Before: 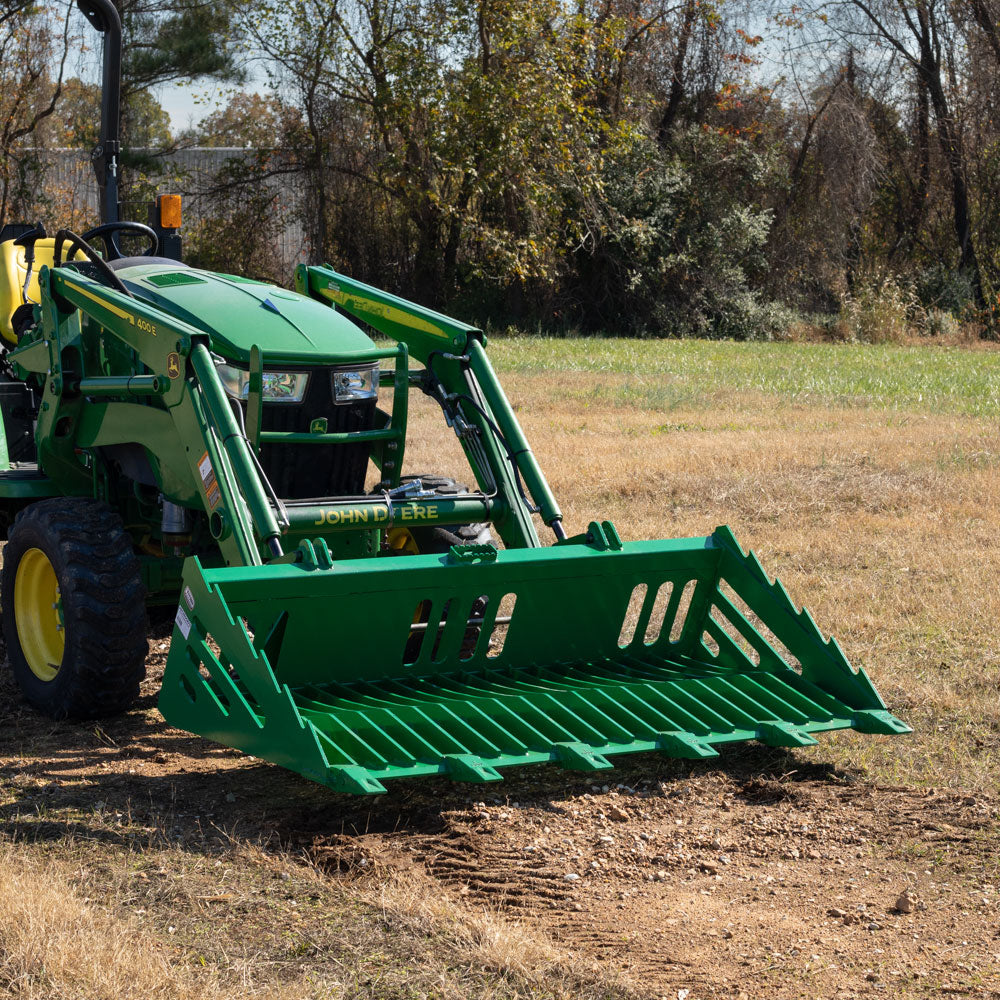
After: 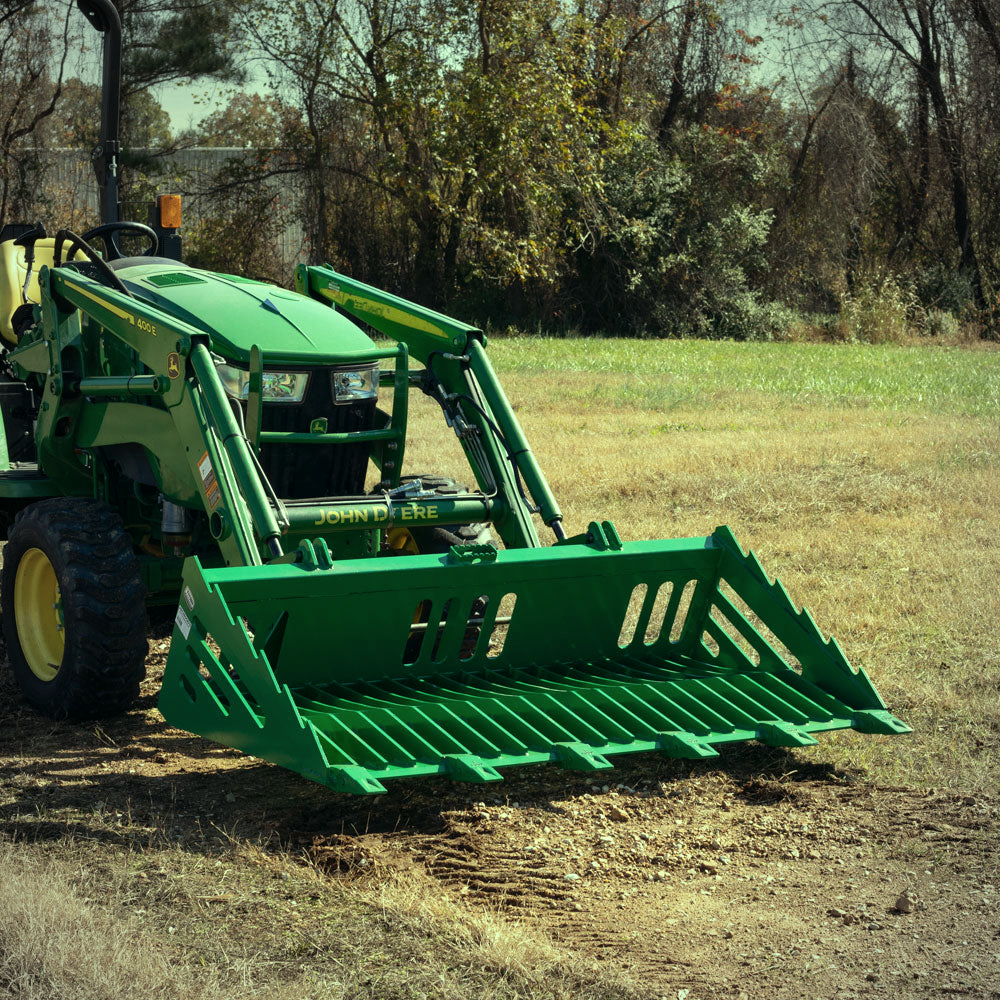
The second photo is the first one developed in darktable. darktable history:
white balance: red 1.08, blue 0.791
color balance: mode lift, gamma, gain (sRGB), lift [0.997, 0.979, 1.021, 1.011], gamma [1, 1.084, 0.916, 0.998], gain [1, 0.87, 1.13, 1.101], contrast 4.55%, contrast fulcrum 38.24%, output saturation 104.09%
contrast brightness saturation: saturation -0.04
vignetting: fall-off radius 60.92%
